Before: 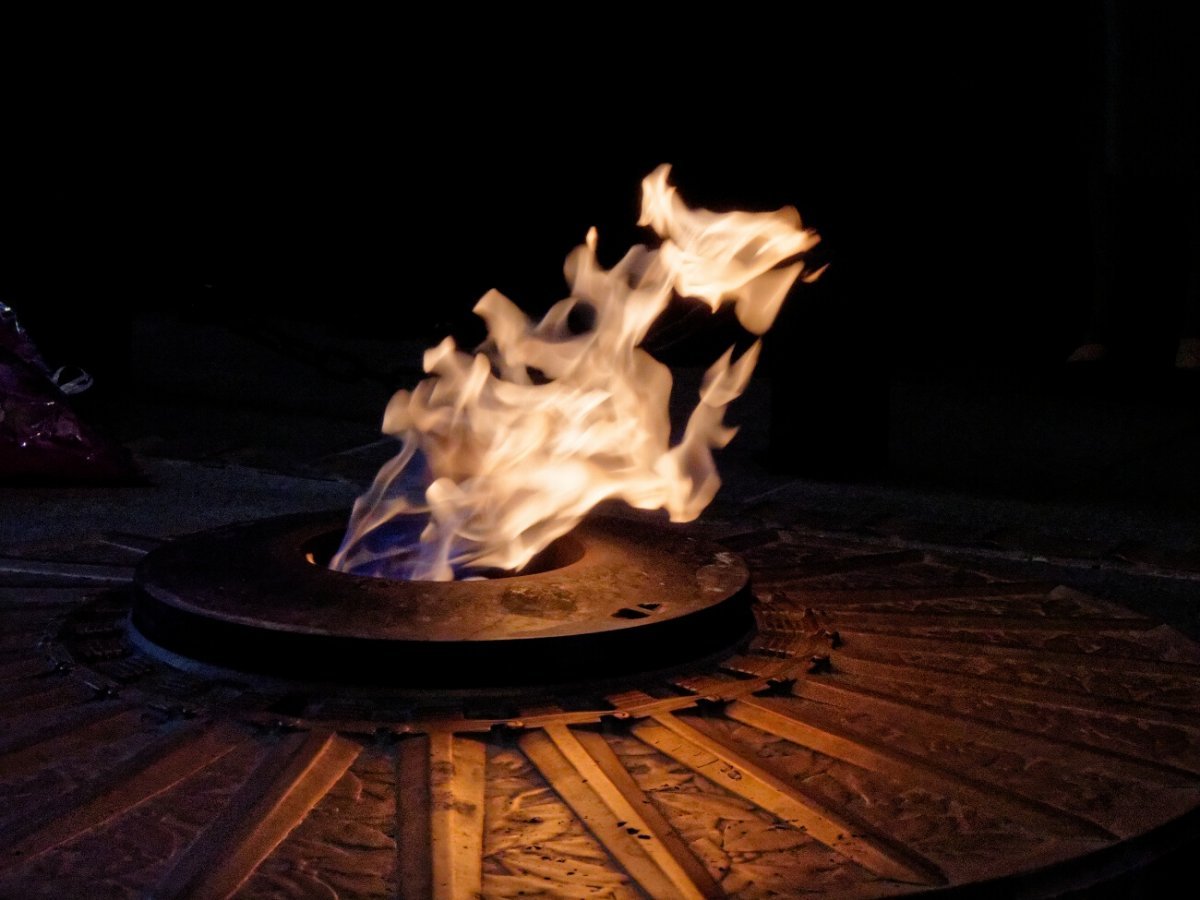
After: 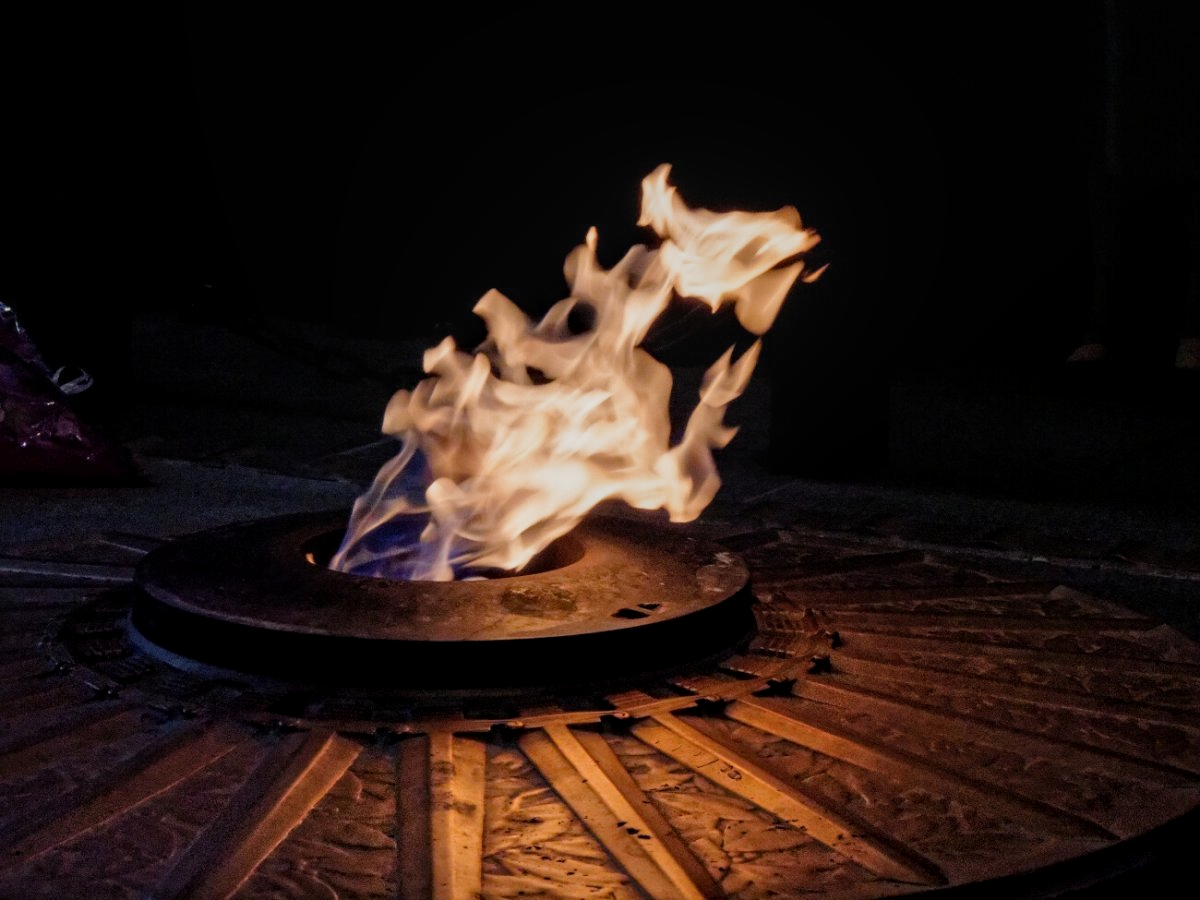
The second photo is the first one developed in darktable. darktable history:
sigmoid: contrast 1.22, skew 0.65
local contrast: on, module defaults
